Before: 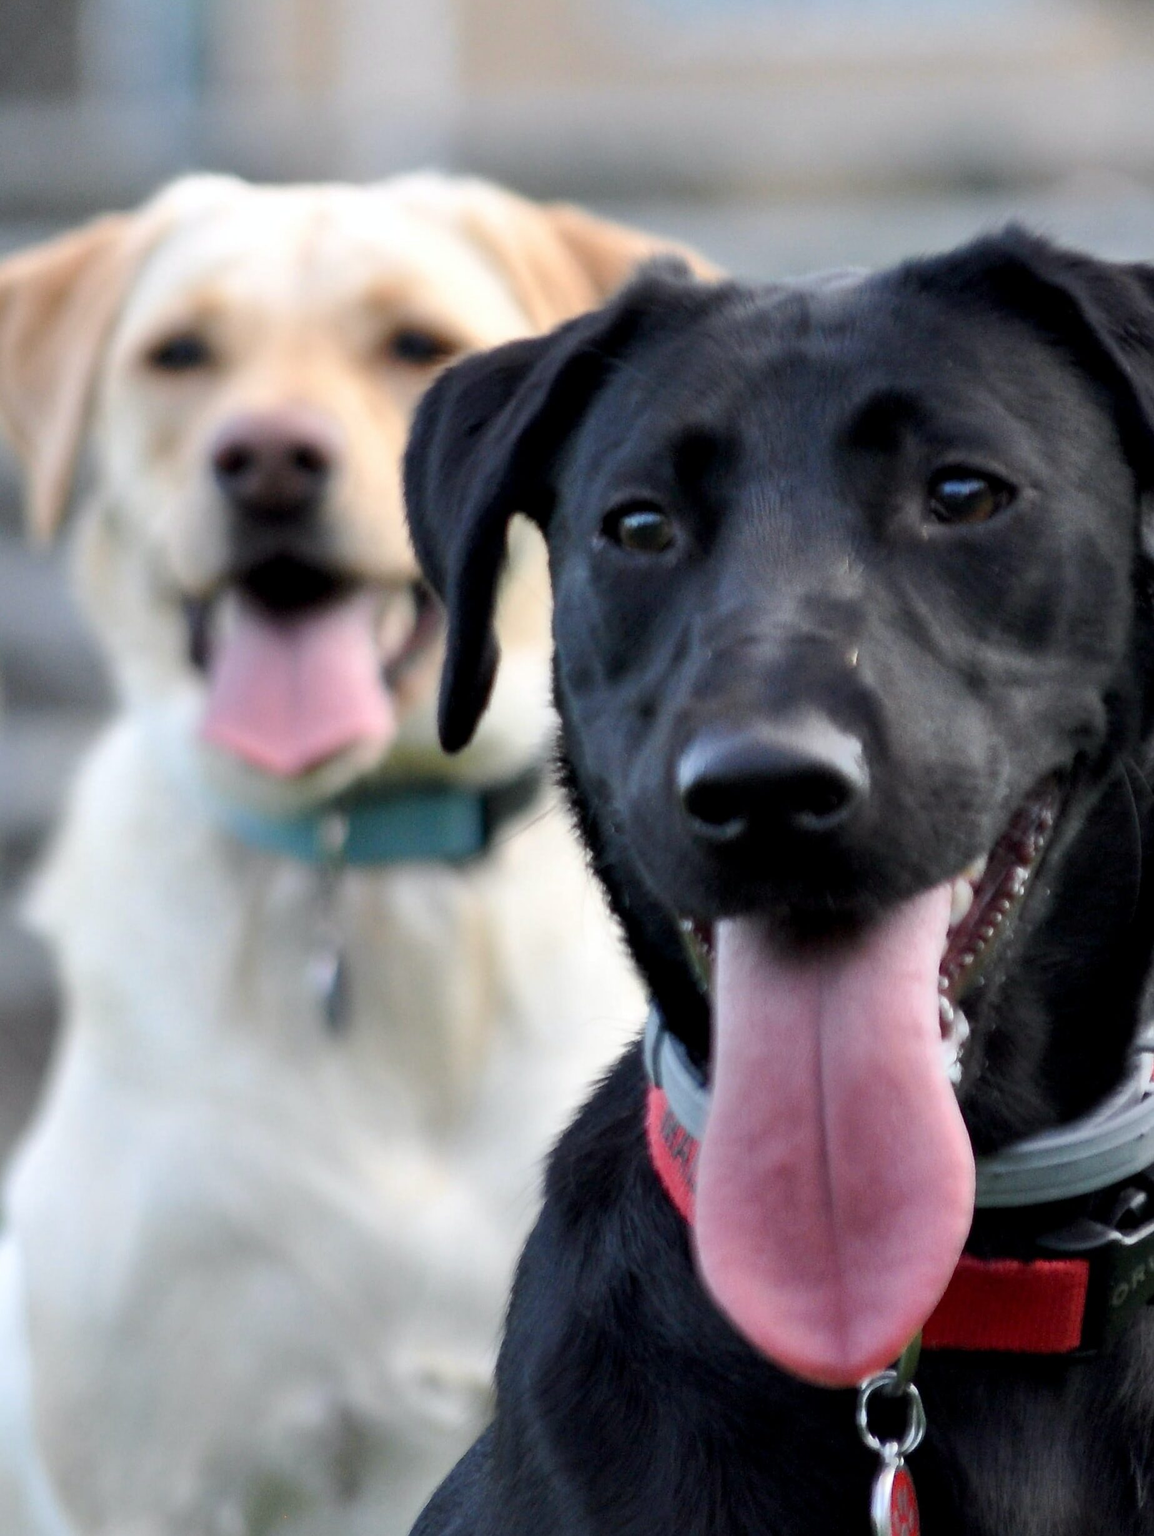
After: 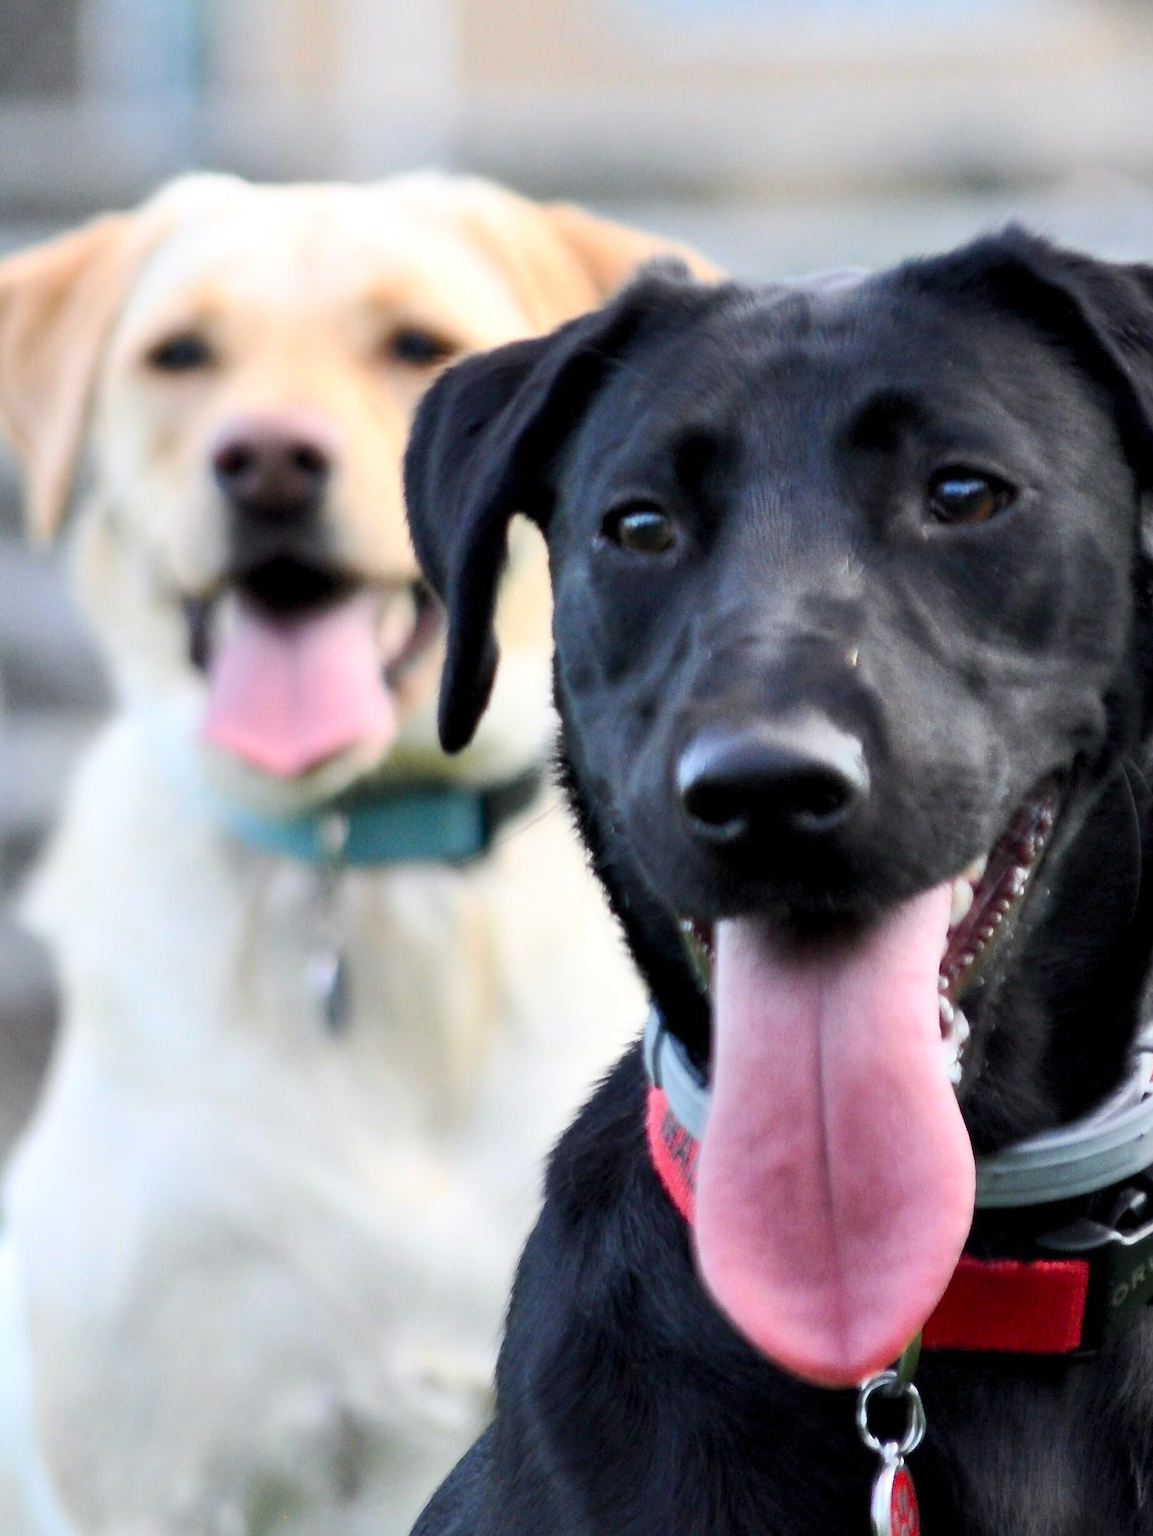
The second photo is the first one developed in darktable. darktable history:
contrast brightness saturation: contrast 0.2, brightness 0.16, saturation 0.22
